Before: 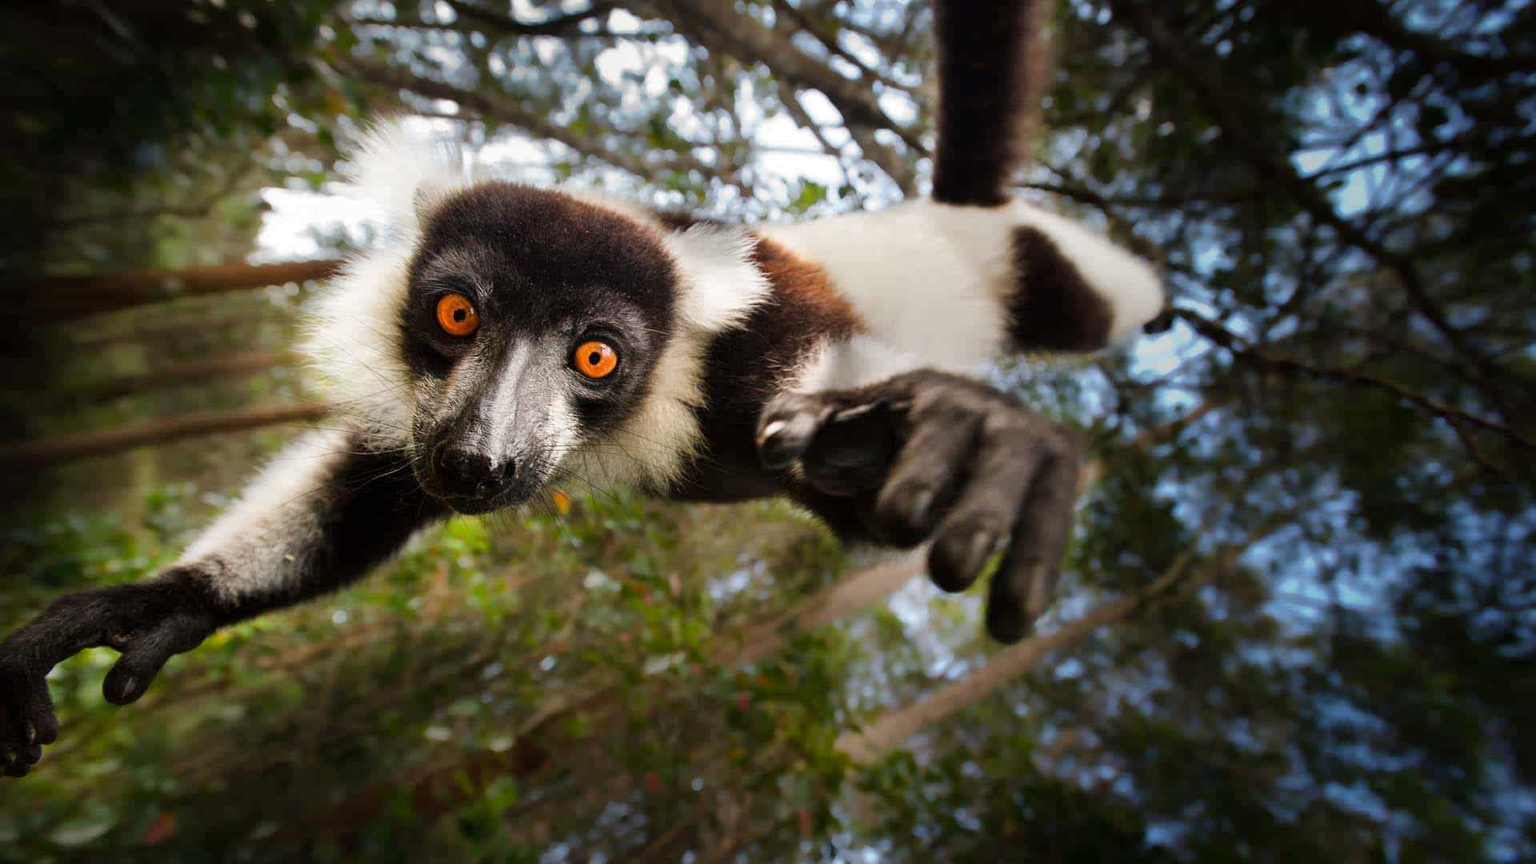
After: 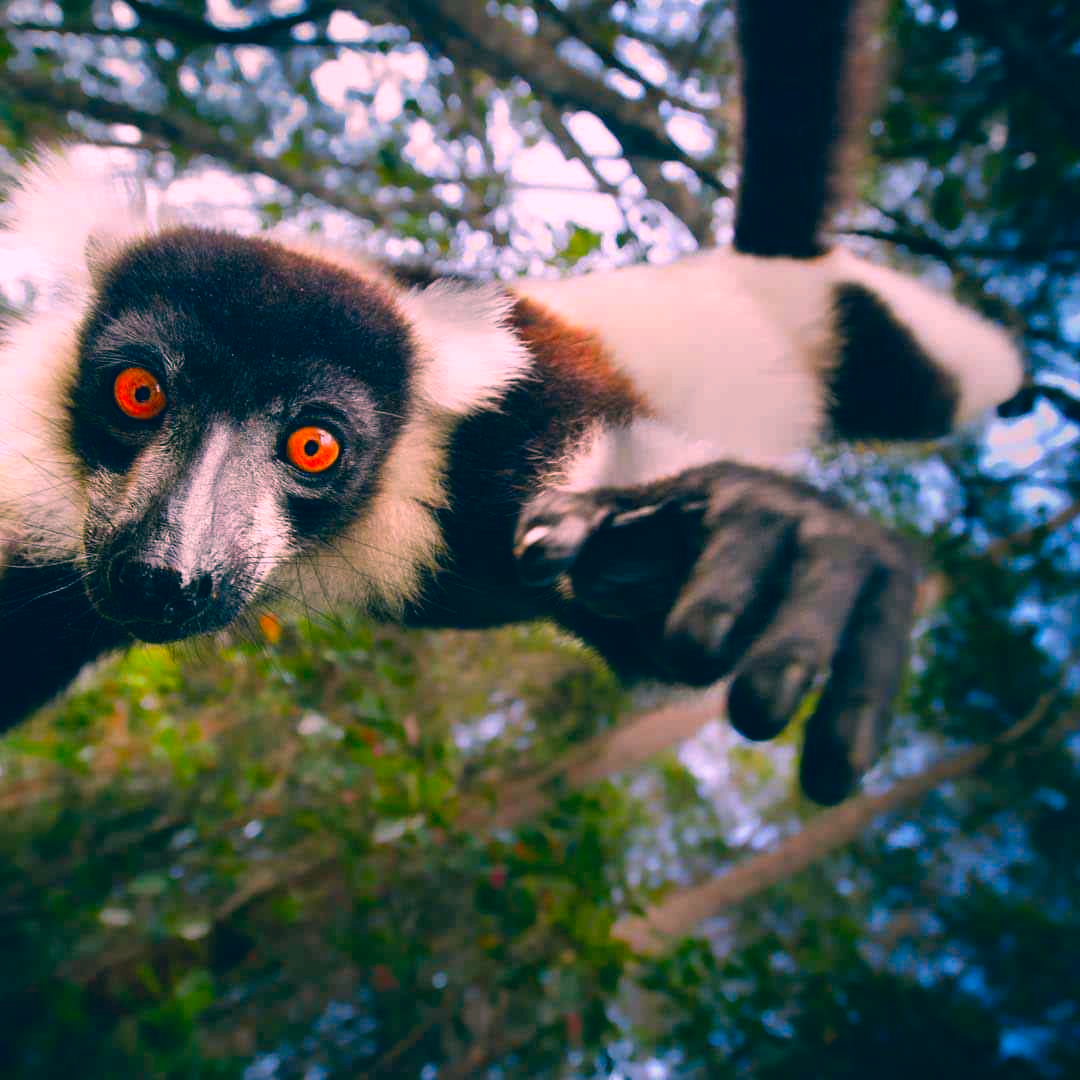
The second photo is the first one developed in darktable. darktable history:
color correction: highlights a* 17.03, highlights b* 0.205, shadows a* -15.38, shadows b* -14.56, saturation 1.5
crop and rotate: left 22.516%, right 21.234%
